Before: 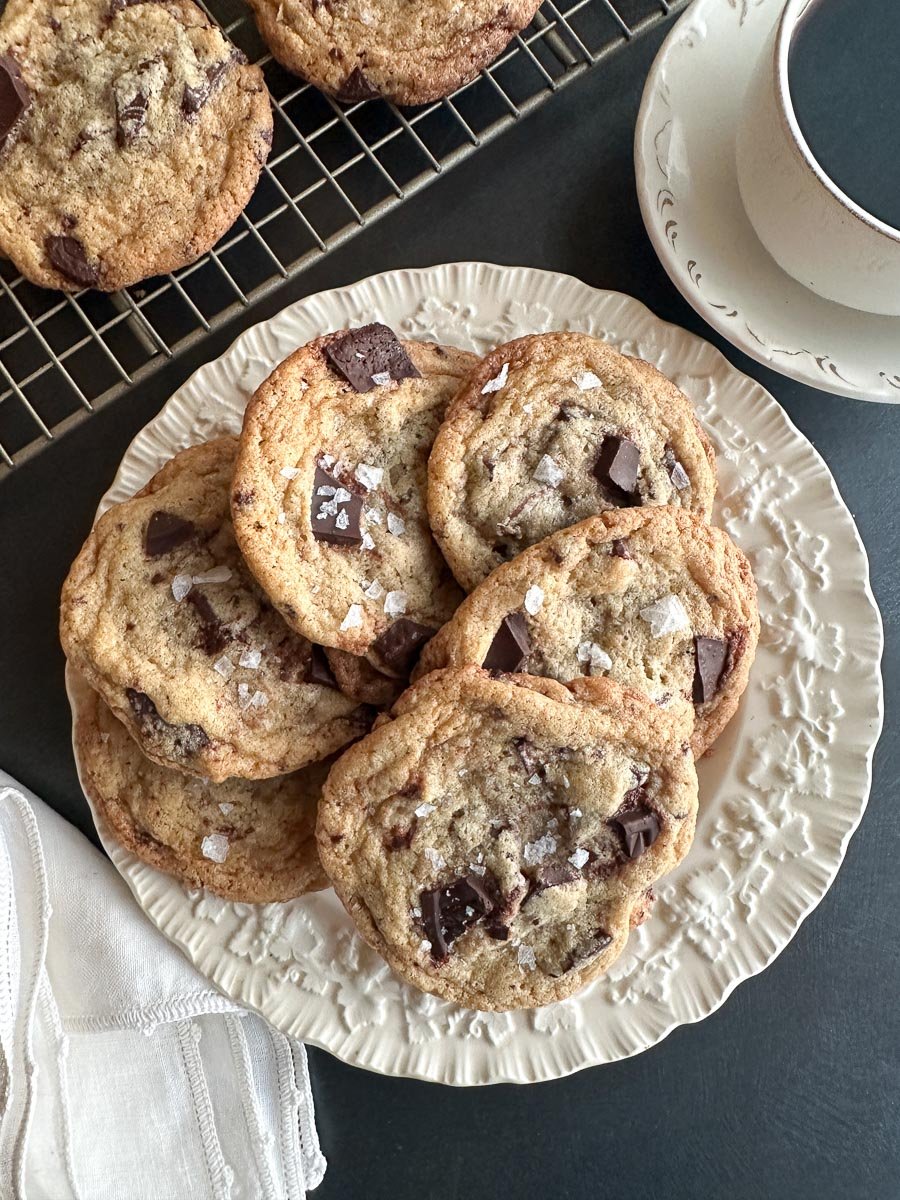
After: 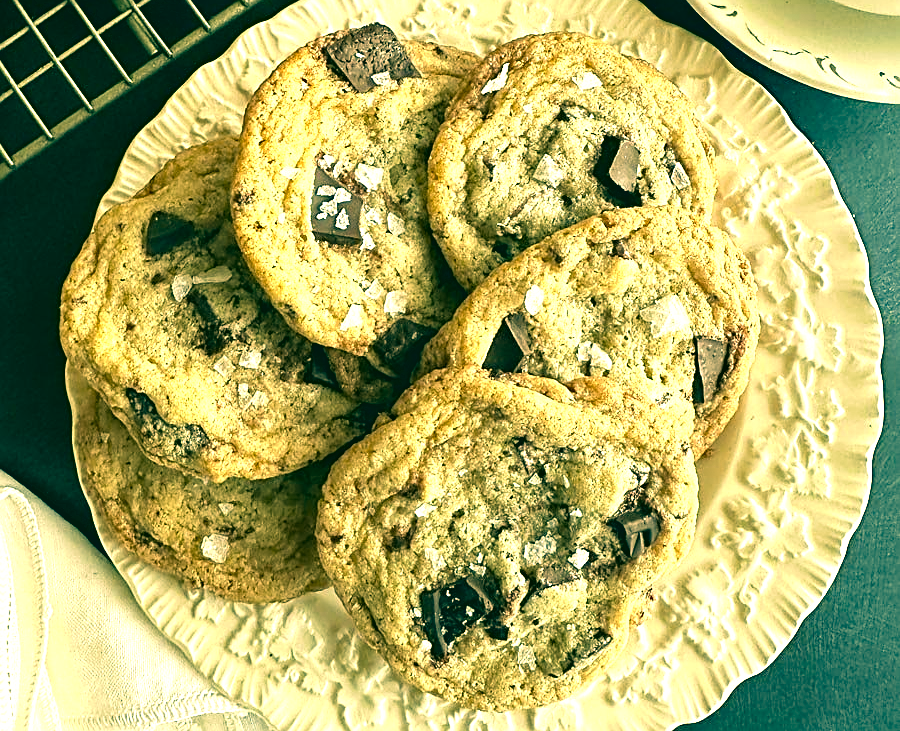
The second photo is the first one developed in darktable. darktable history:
crop and rotate: top 25.053%, bottom 14.012%
exposure: black level correction 0, exposure 0.499 EV, compensate exposure bias true, compensate highlight preservation false
tone equalizer: -8 EV -0.387 EV, -7 EV -0.37 EV, -6 EV -0.357 EV, -5 EV -0.221 EV, -3 EV 0.226 EV, -2 EV 0.355 EV, -1 EV 0.414 EV, +0 EV 0.429 EV, mask exposure compensation -0.513 EV
haze removal: compatibility mode true, adaptive false
sharpen: on, module defaults
velvia: on, module defaults
color correction: highlights a* 2.11, highlights b* 34.55, shadows a* -36.38, shadows b* -6.1
contrast brightness saturation: saturation -0.063
